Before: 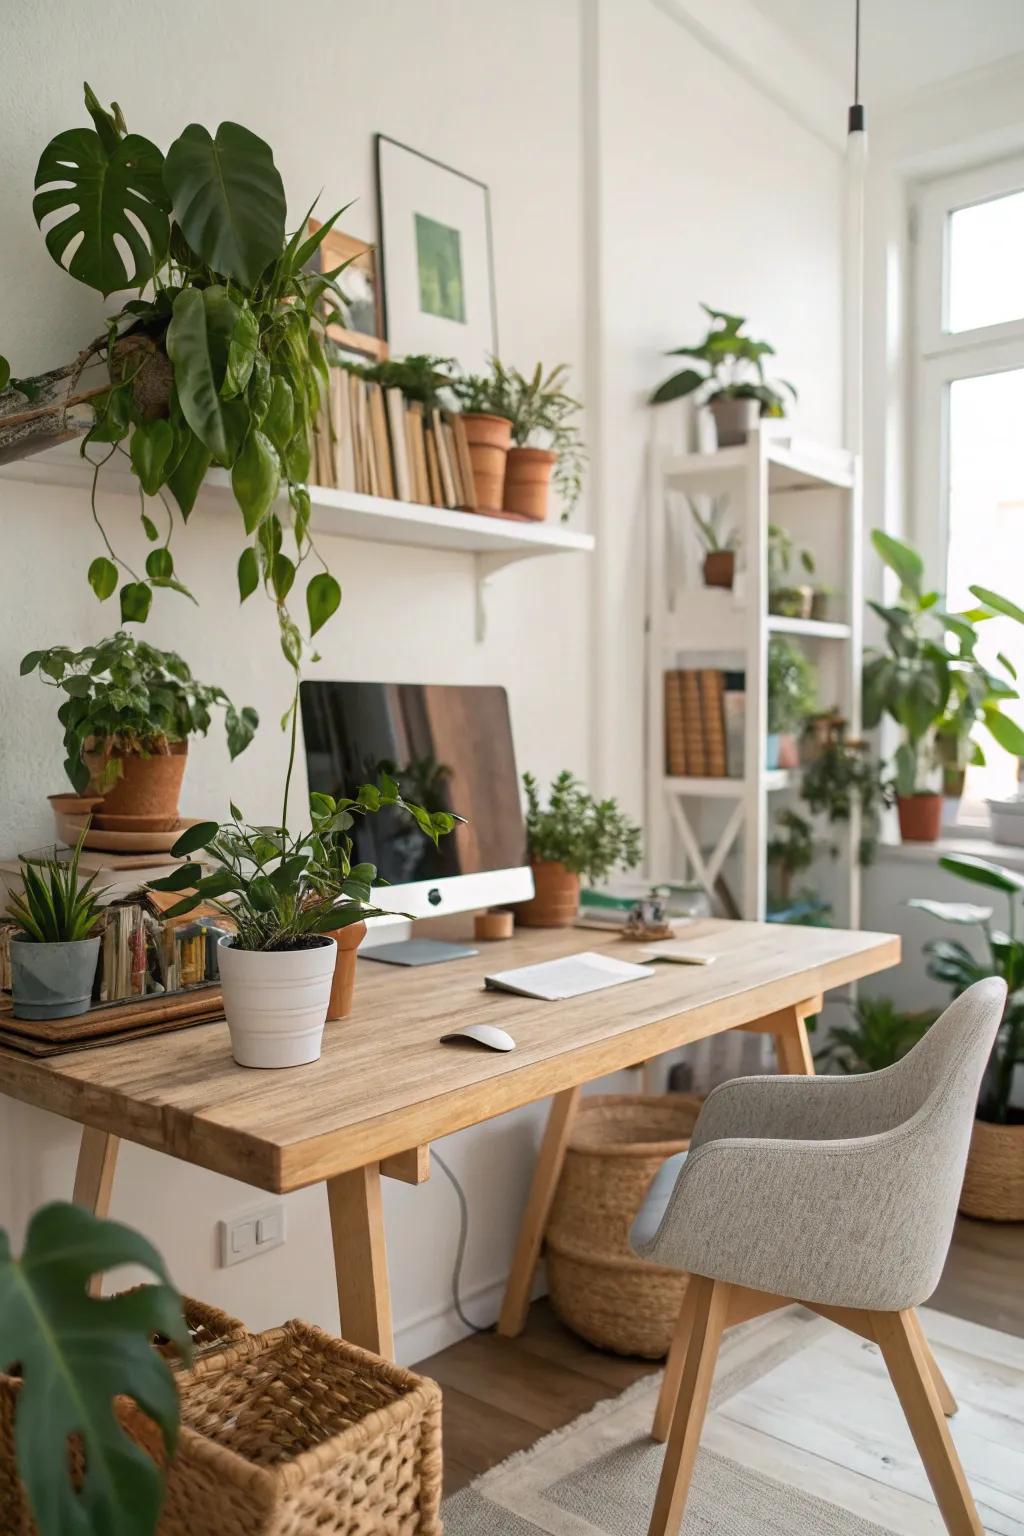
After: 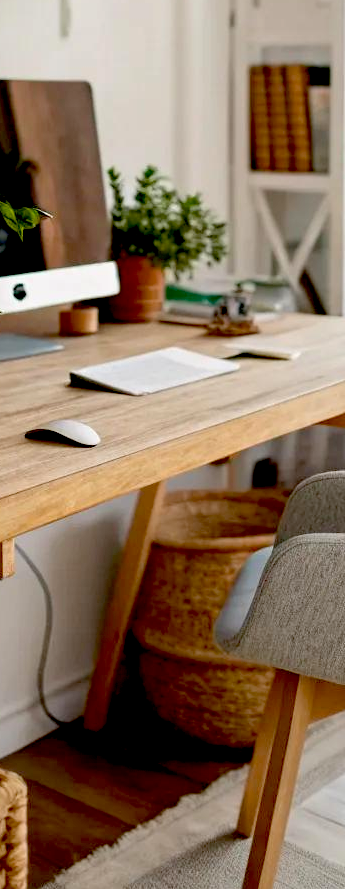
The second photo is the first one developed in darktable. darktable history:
exposure: black level correction 0.055, exposure -0.037 EV, compensate exposure bias true, compensate highlight preservation false
crop: left 40.557%, top 39.441%, right 25.704%, bottom 2.674%
